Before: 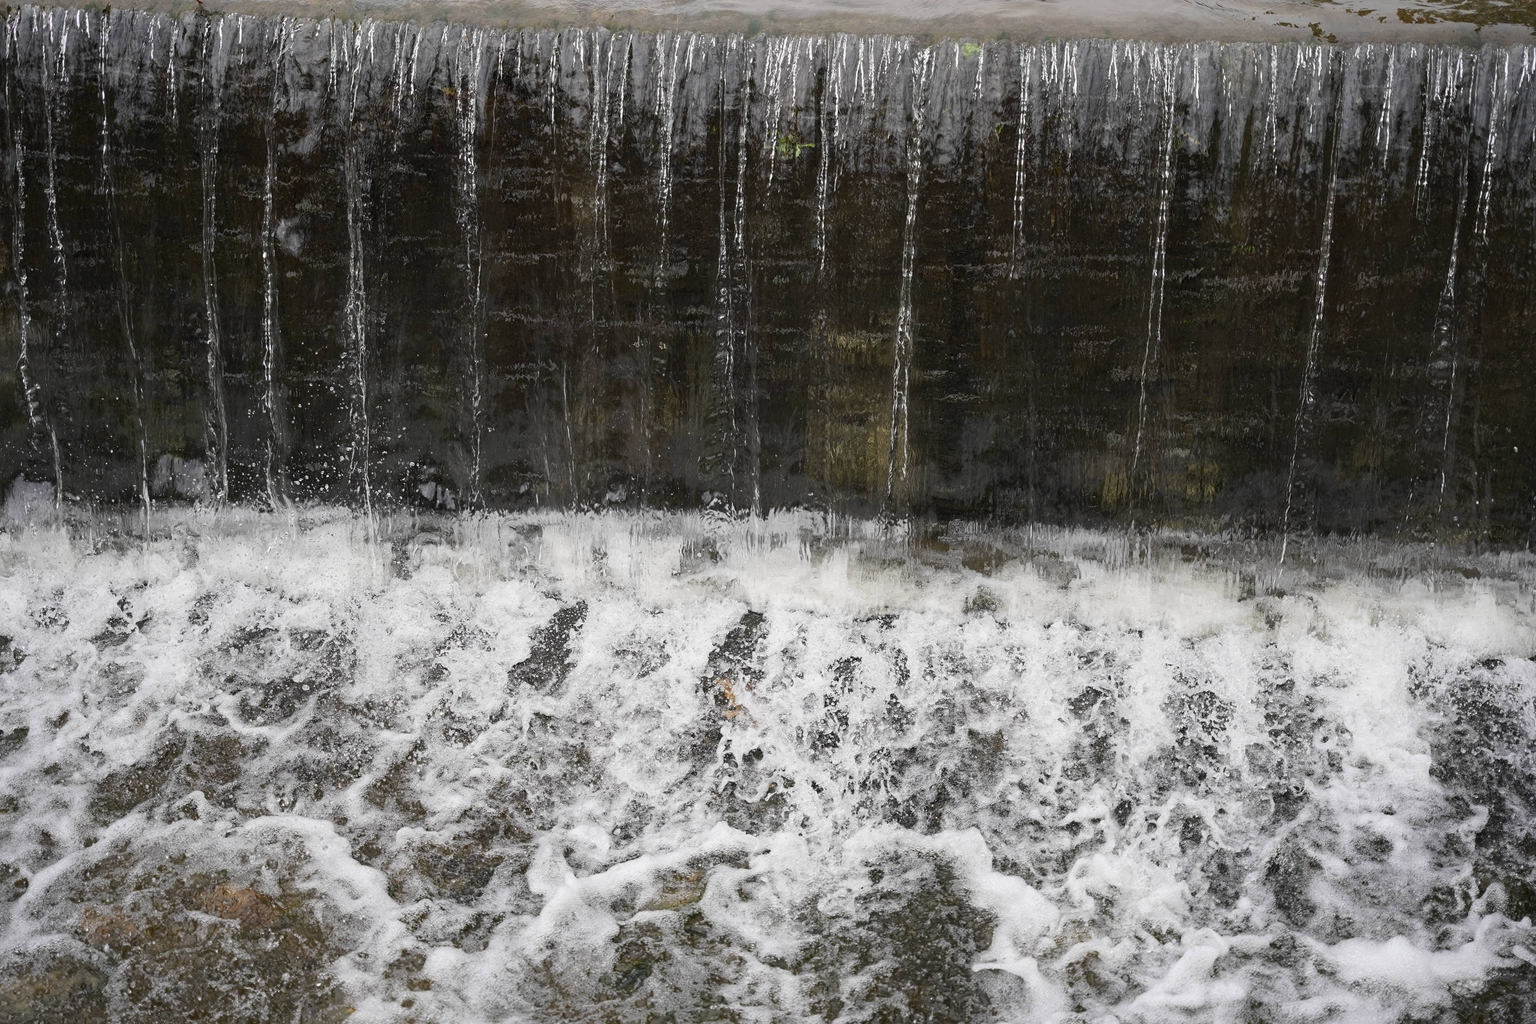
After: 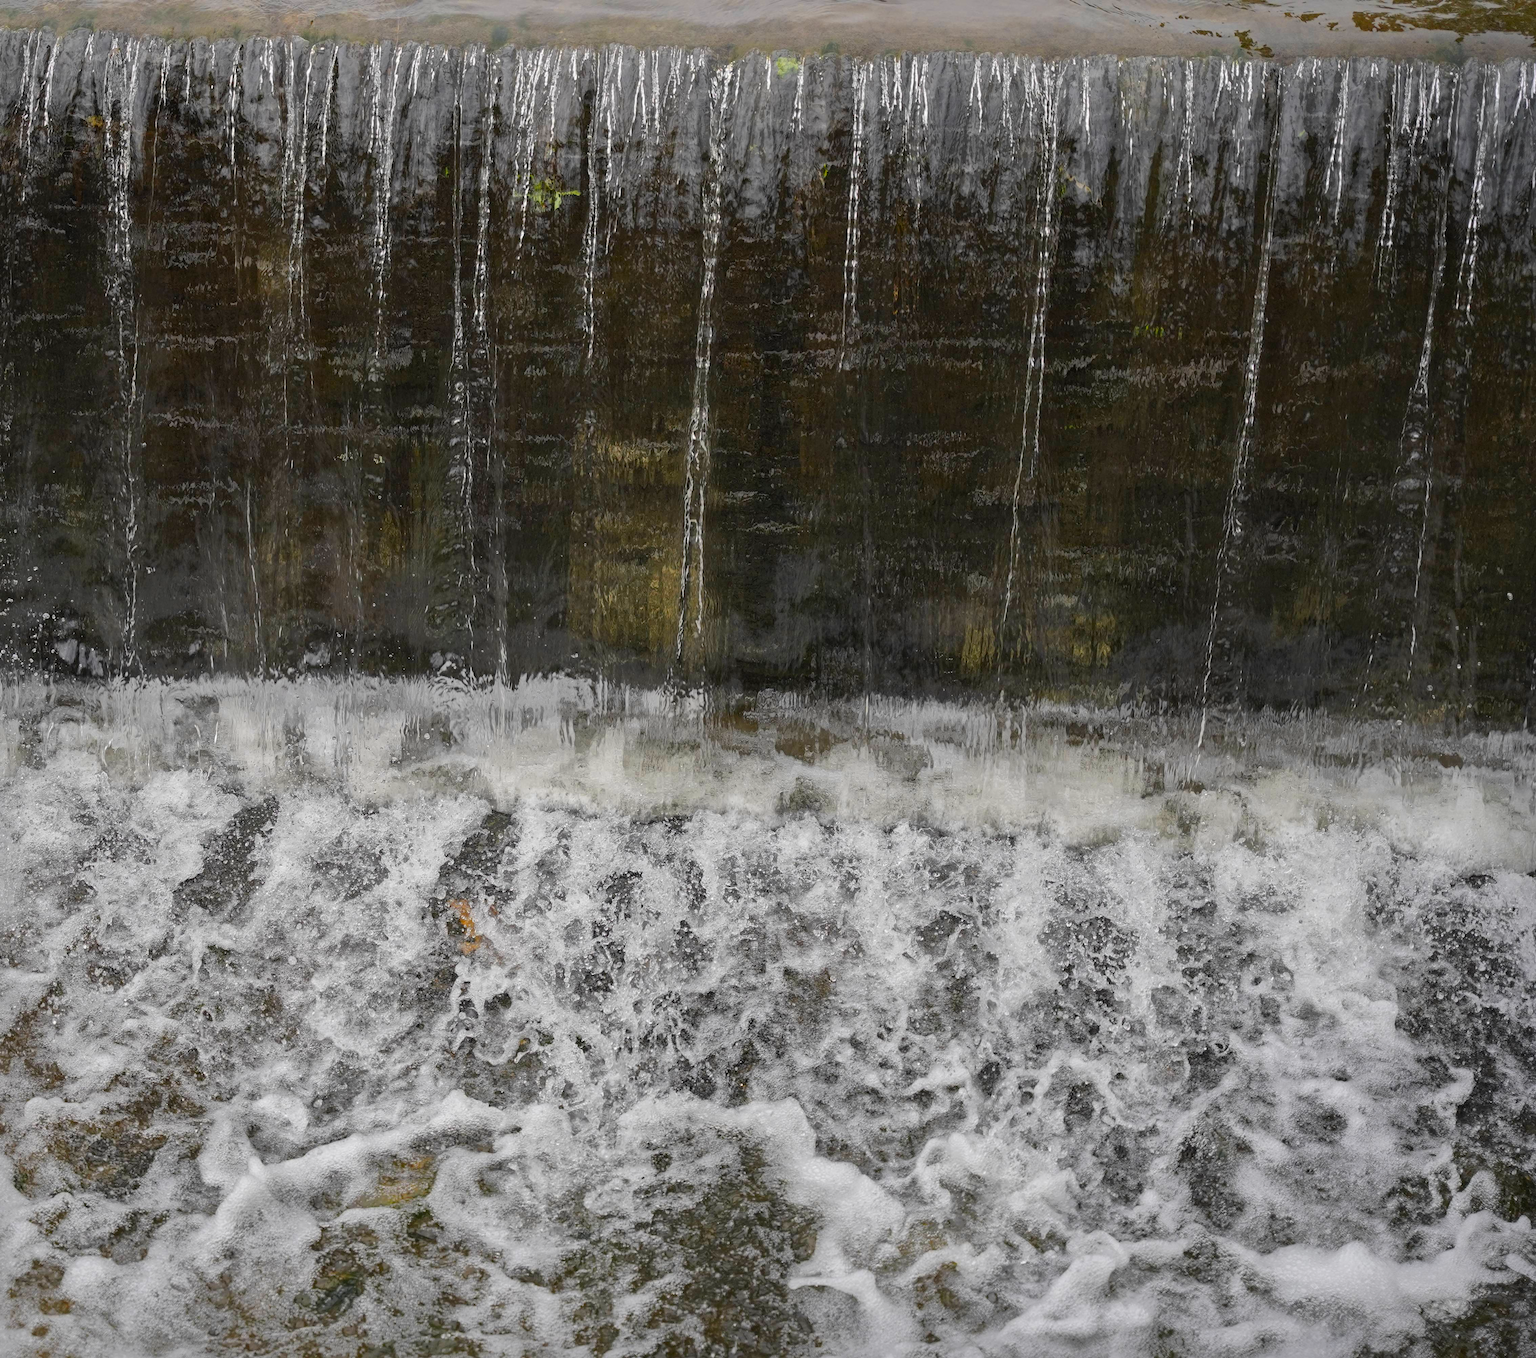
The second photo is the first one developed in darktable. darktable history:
color zones: curves: ch0 [(0, 0.511) (0.143, 0.531) (0.286, 0.56) (0.429, 0.5) (0.571, 0.5) (0.714, 0.5) (0.857, 0.5) (1, 0.5)]; ch1 [(0, 0.525) (0.143, 0.705) (0.286, 0.715) (0.429, 0.35) (0.571, 0.35) (0.714, 0.35) (0.857, 0.4) (1, 0.4)]; ch2 [(0, 0.572) (0.143, 0.512) (0.286, 0.473) (0.429, 0.45) (0.571, 0.5) (0.714, 0.5) (0.857, 0.518) (1, 0.518)]
crop and rotate: left 24.6%
shadows and highlights: shadows 25, highlights -70
